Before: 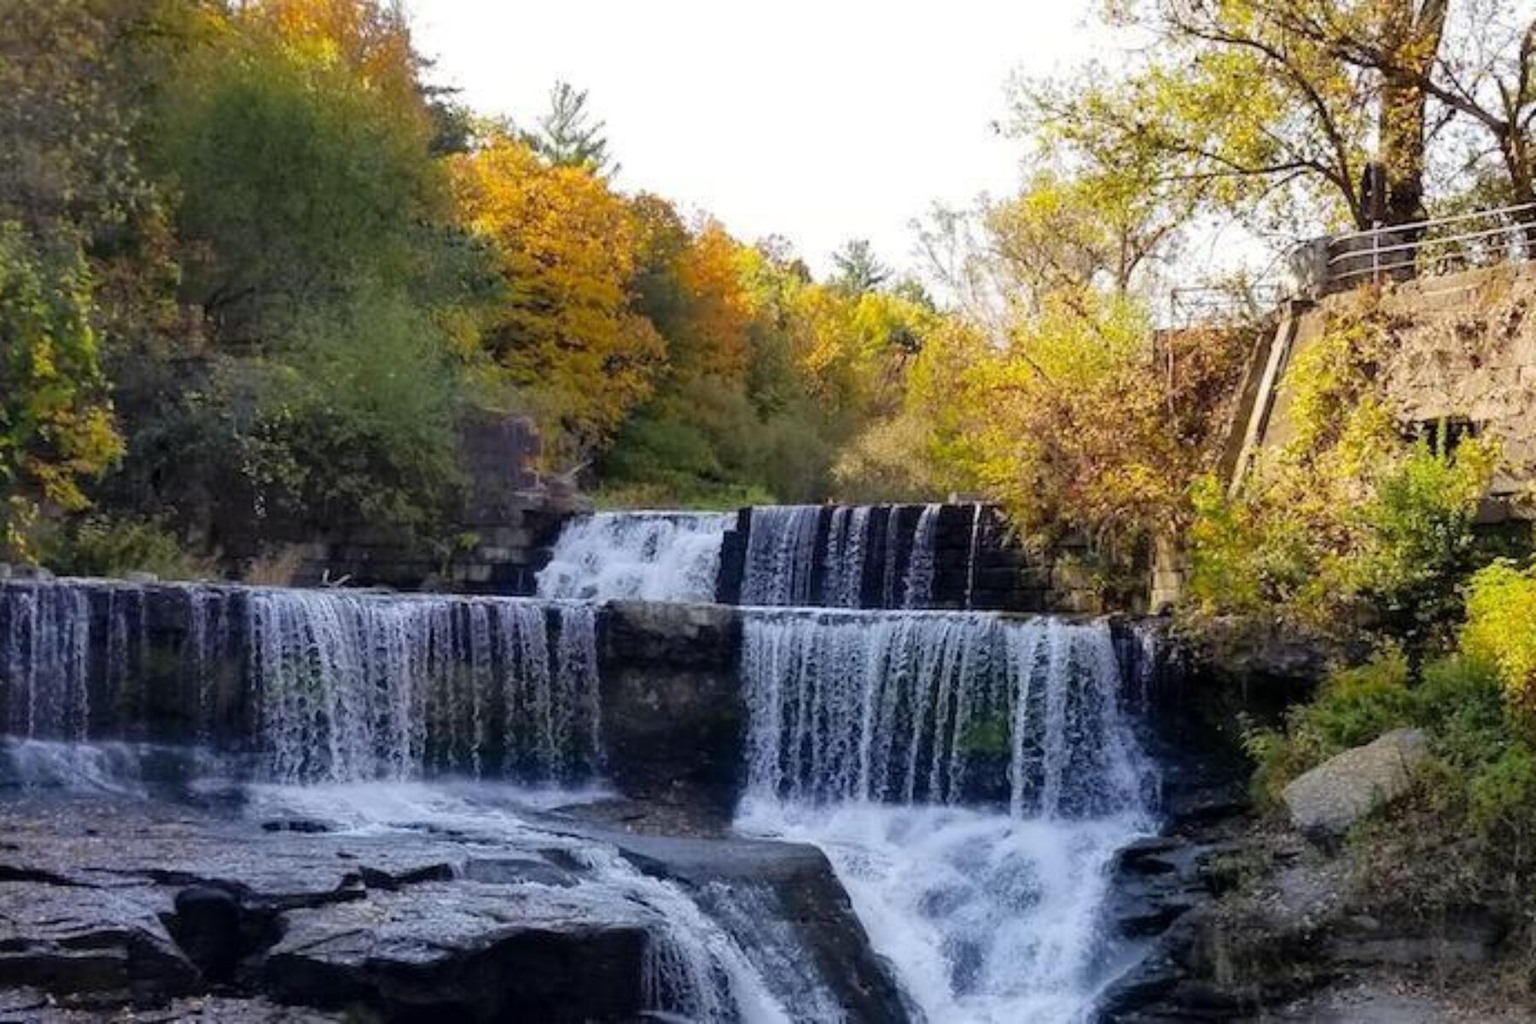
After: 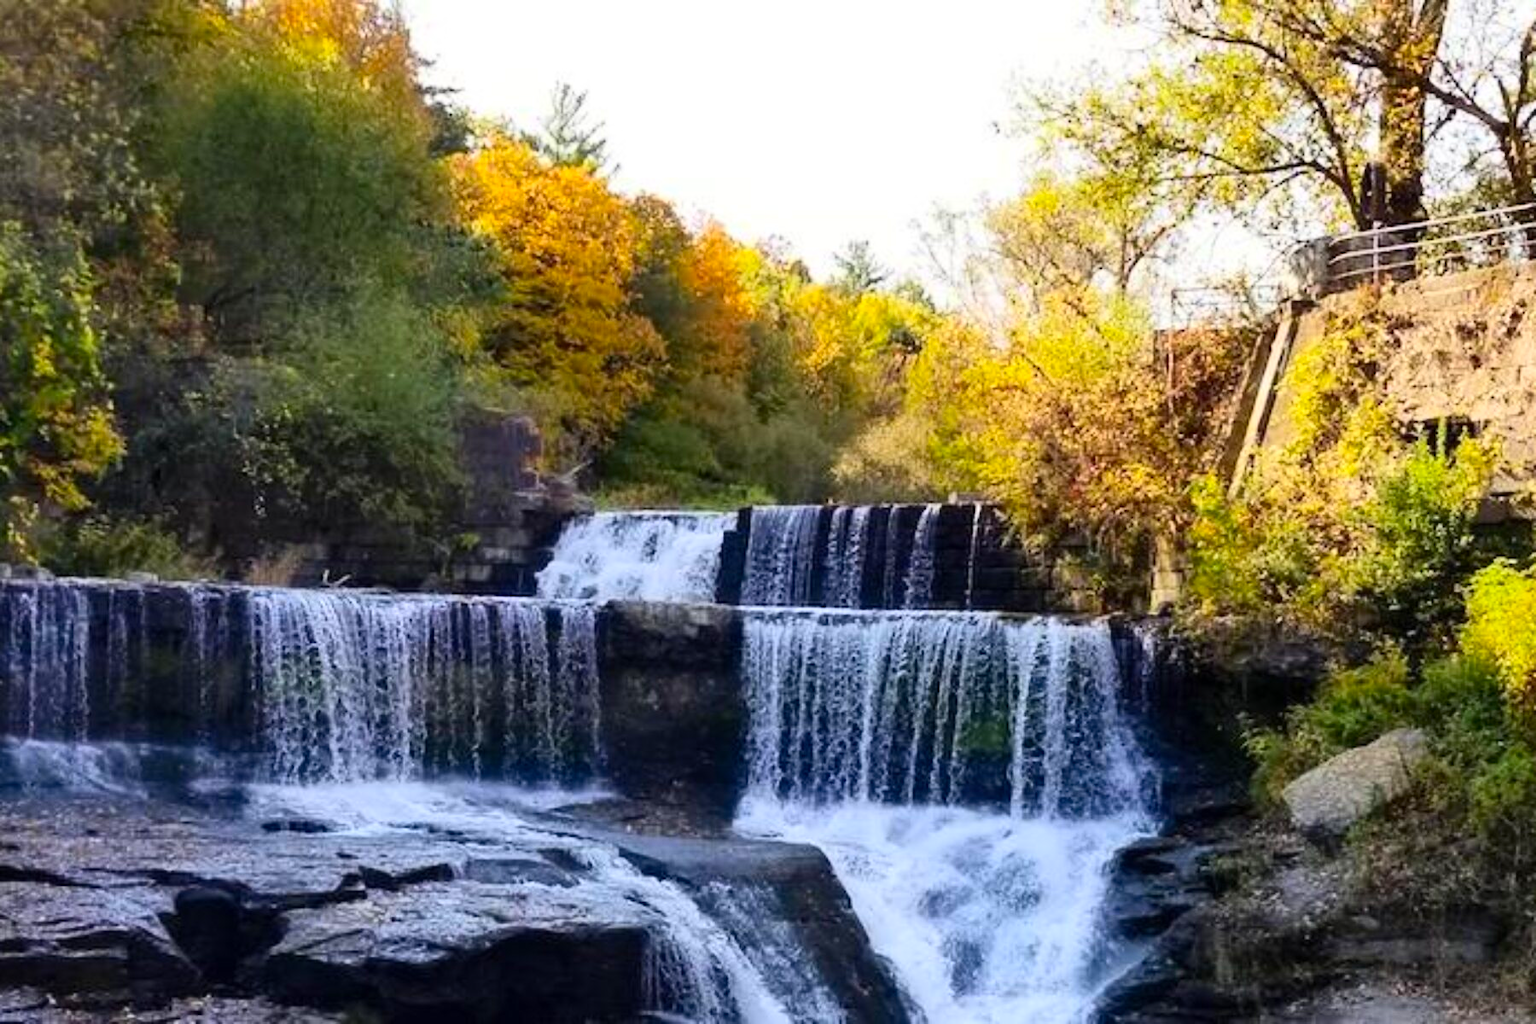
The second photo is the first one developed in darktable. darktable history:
contrast brightness saturation: contrast 0.235, brightness 0.098, saturation 0.291
